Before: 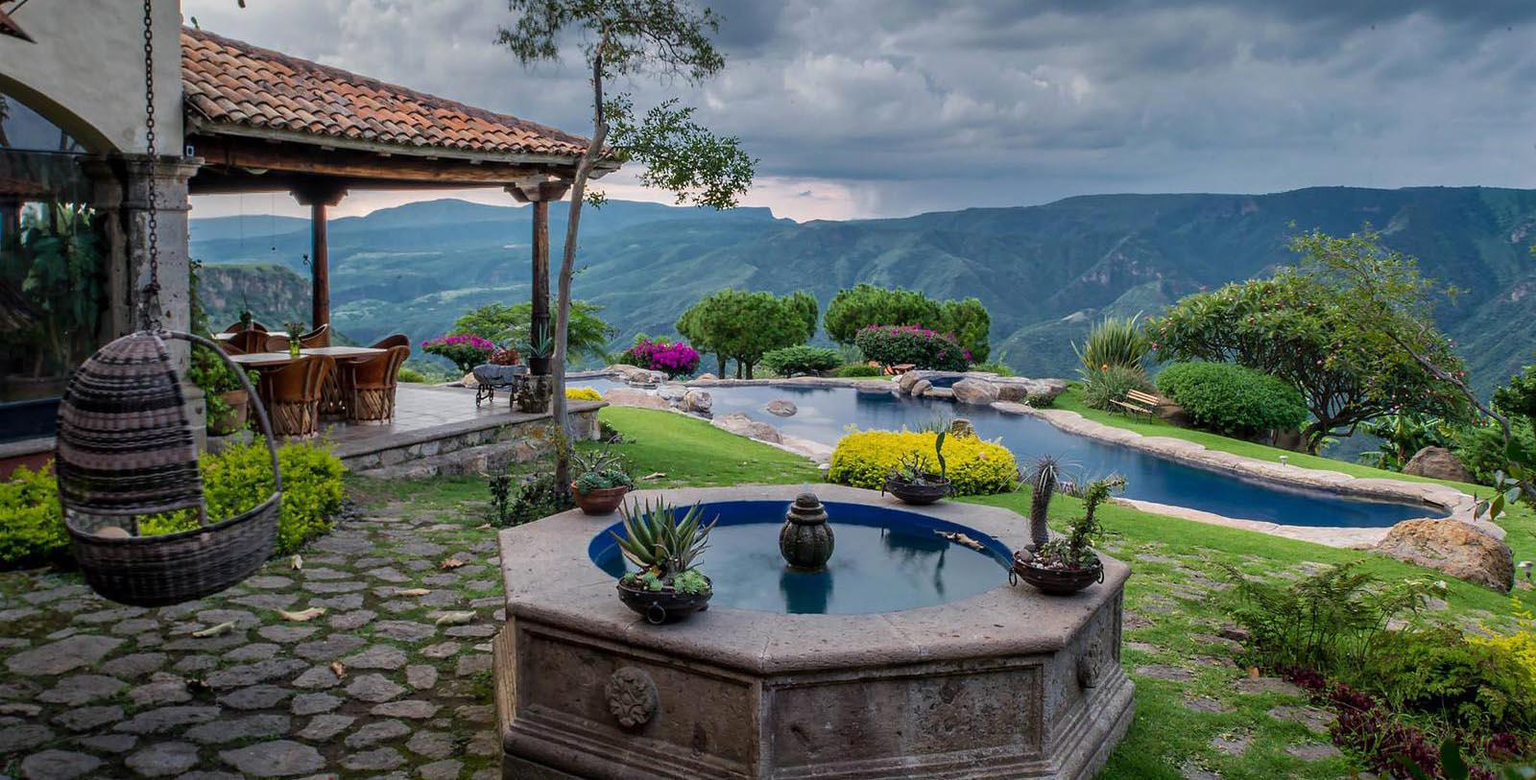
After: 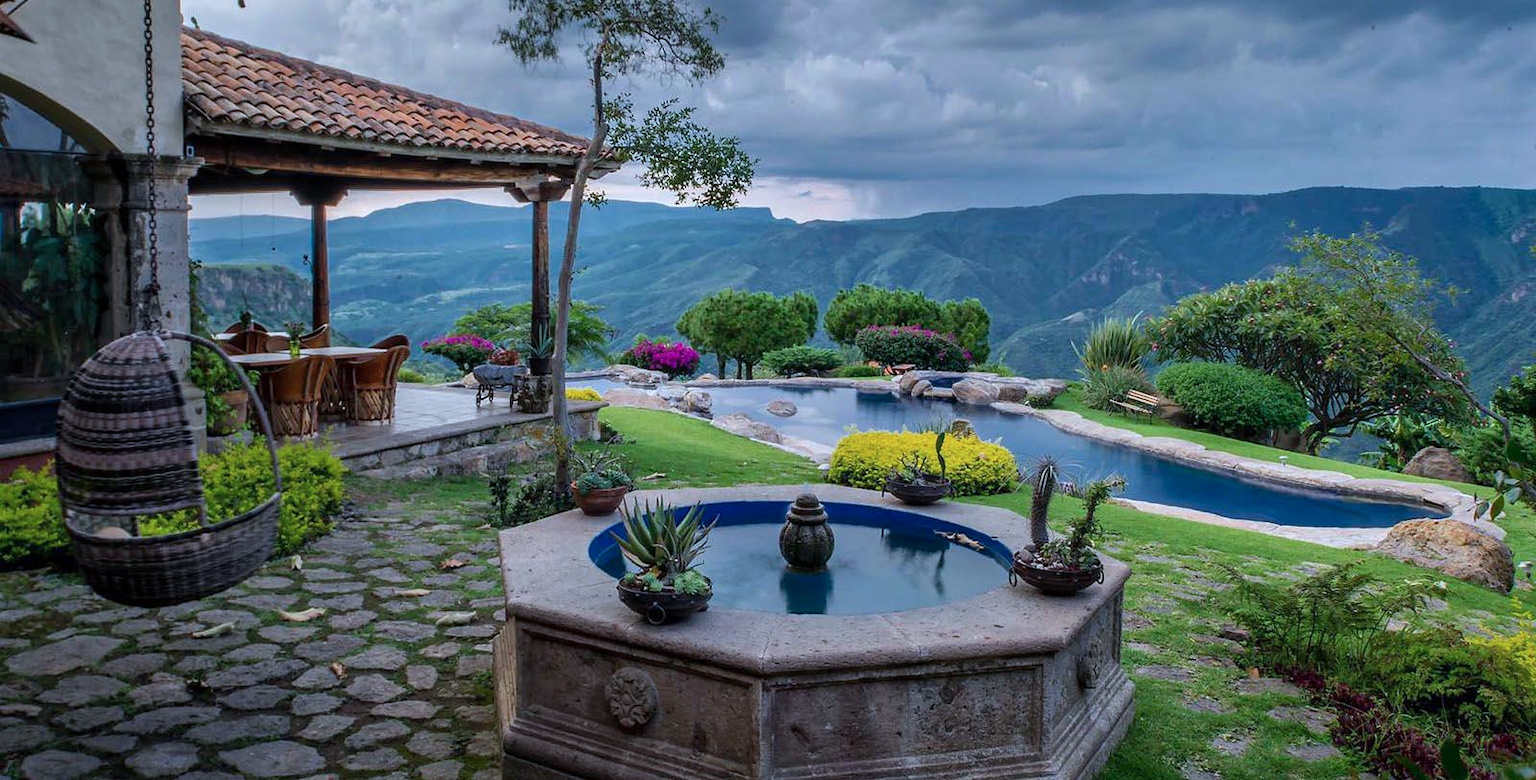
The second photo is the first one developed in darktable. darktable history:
color calibration: x 0.37, y 0.377, temperature 4289.93 K
white balance: emerald 1
tone equalizer: on, module defaults
